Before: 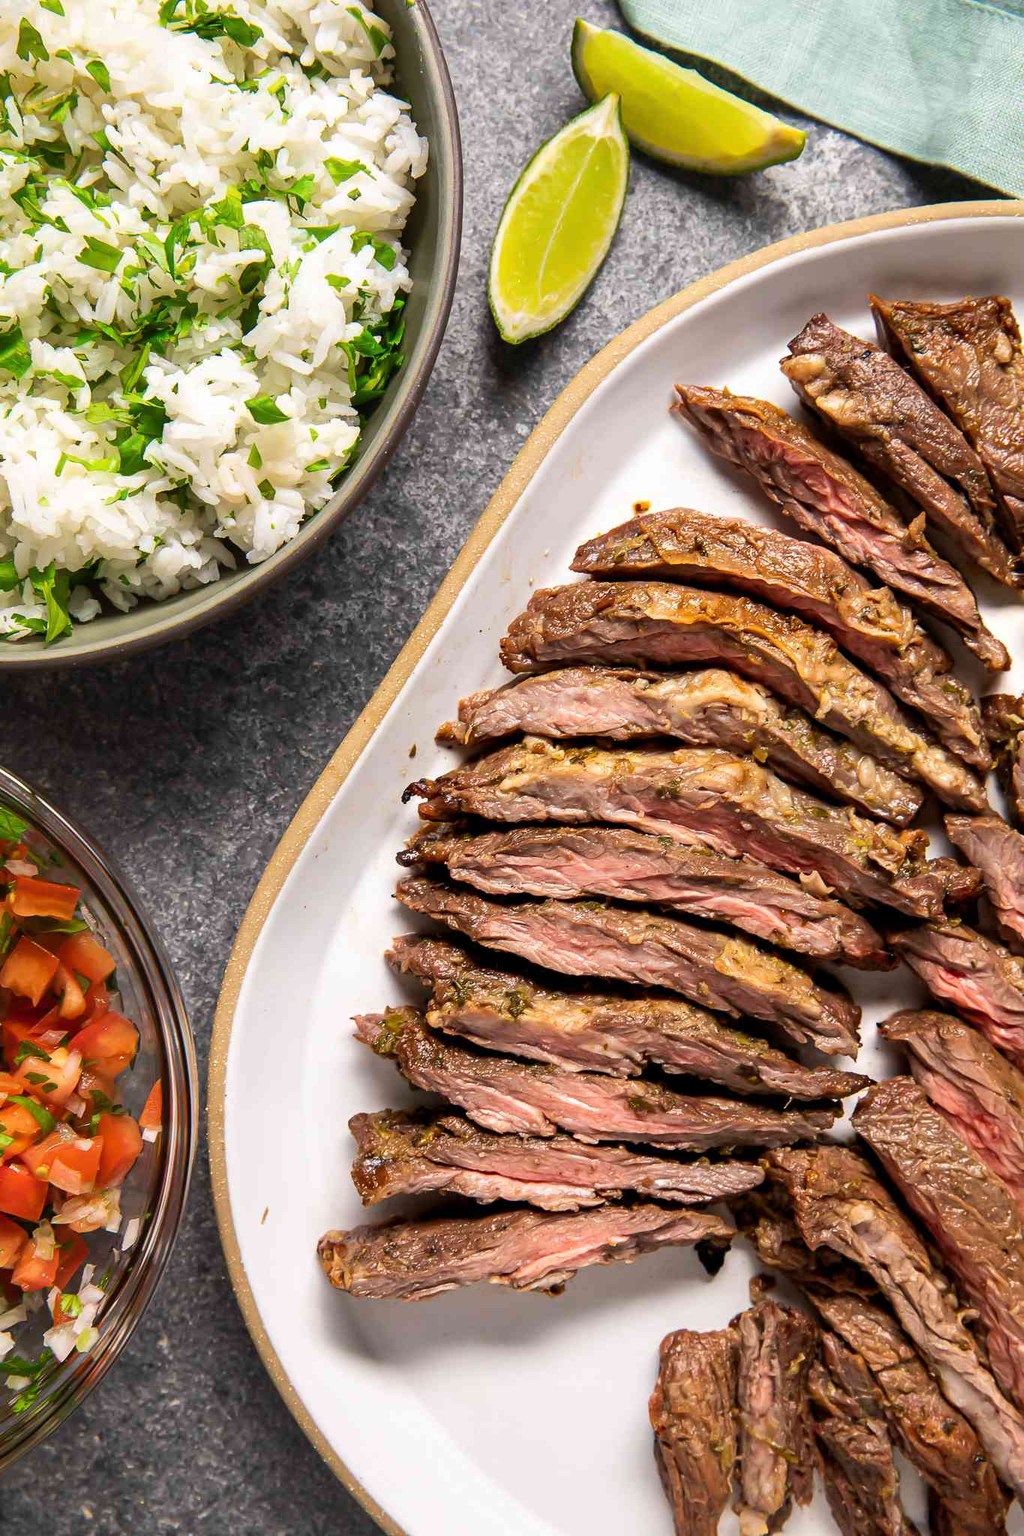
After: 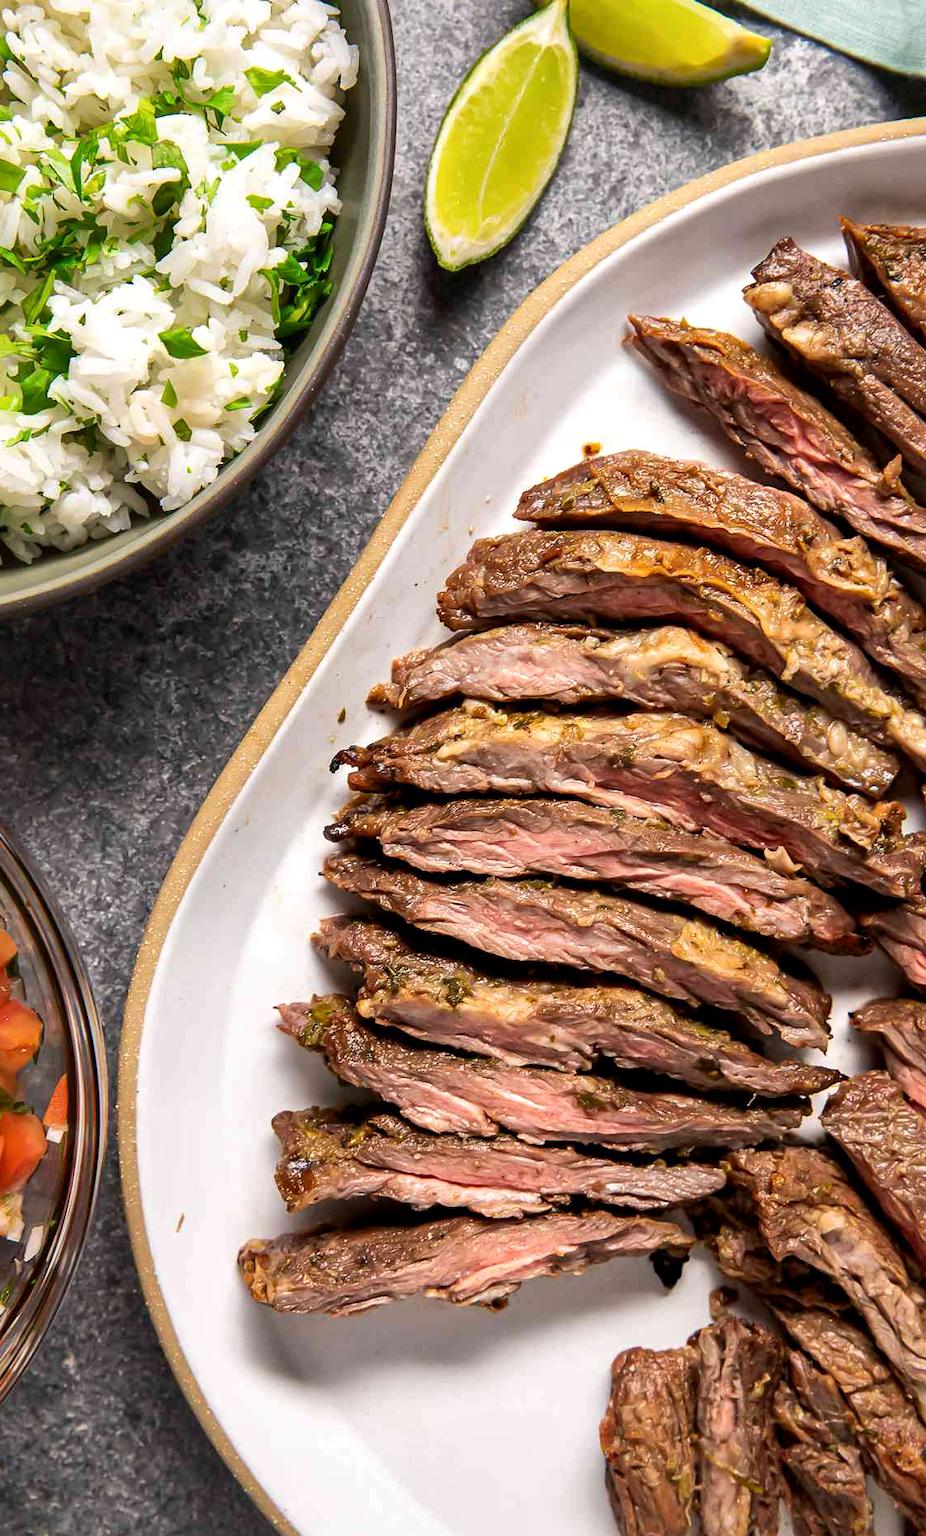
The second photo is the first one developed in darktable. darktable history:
local contrast: mode bilateral grid, contrast 20, coarseness 50, detail 130%, midtone range 0.2
crop: left 9.807%, top 6.259%, right 7.334%, bottom 2.177%
